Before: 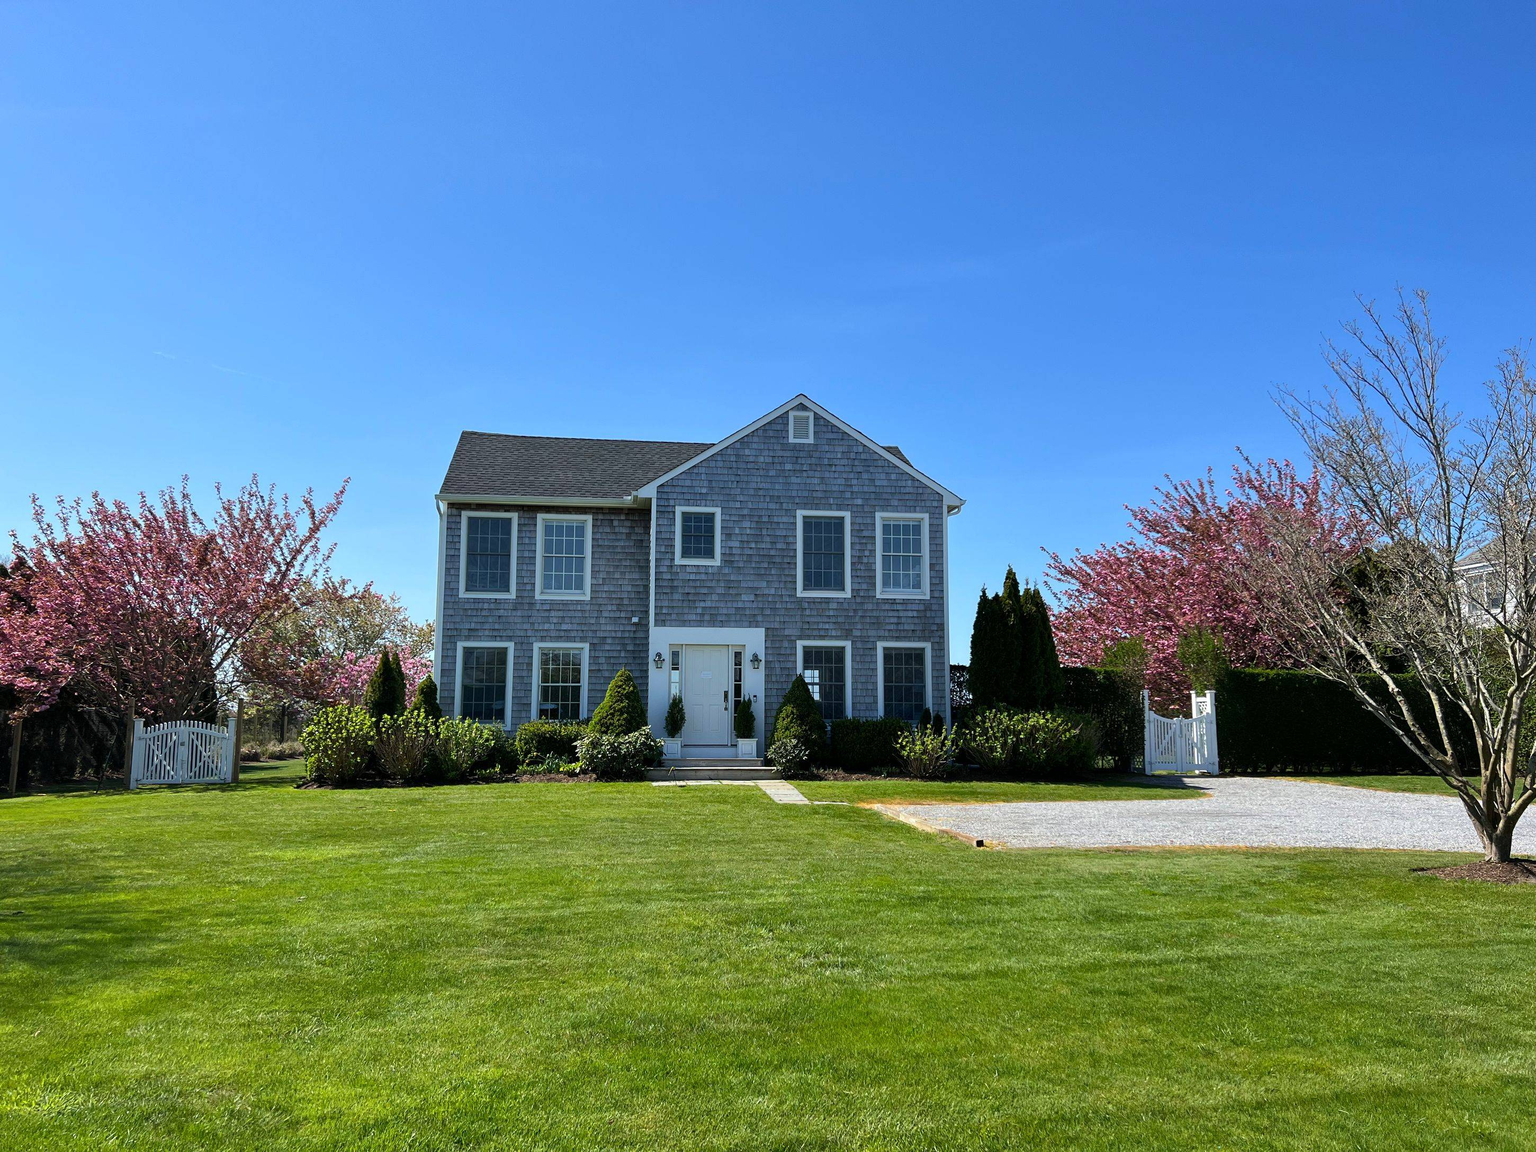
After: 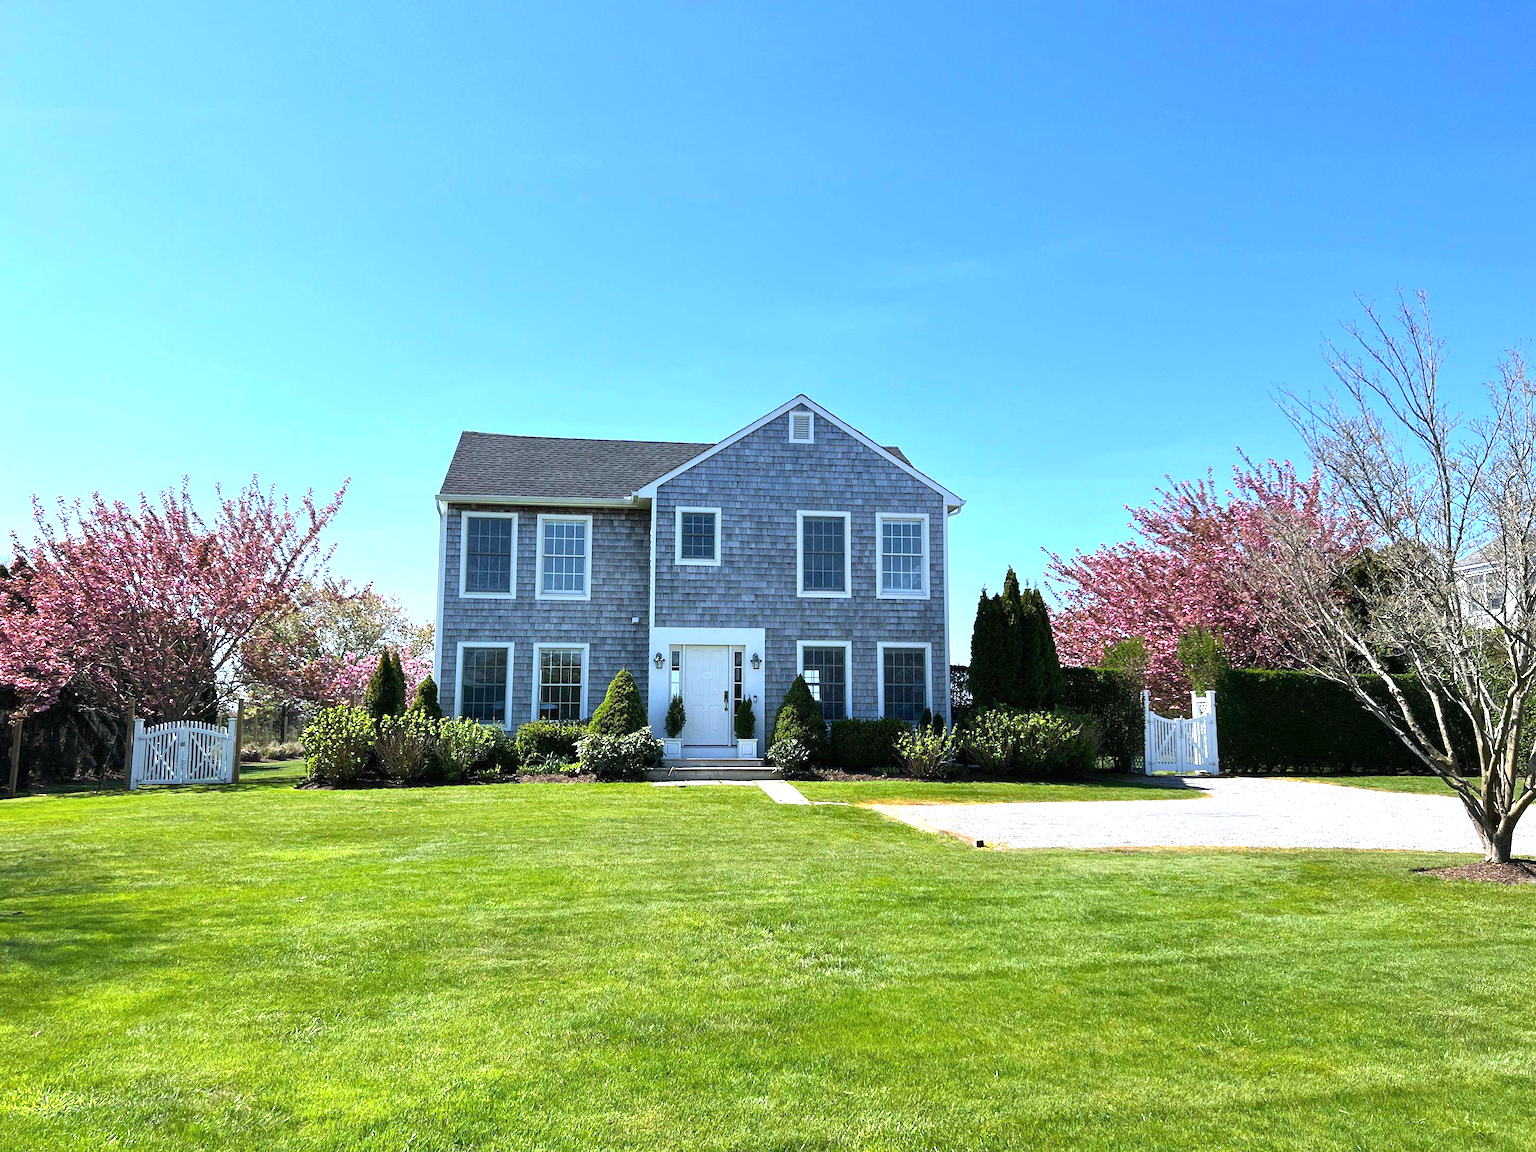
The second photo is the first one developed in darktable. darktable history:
white balance: red 0.983, blue 1.036
tone equalizer: on, module defaults
exposure: black level correction 0, exposure 0.95 EV, compensate exposure bias true, compensate highlight preservation false
